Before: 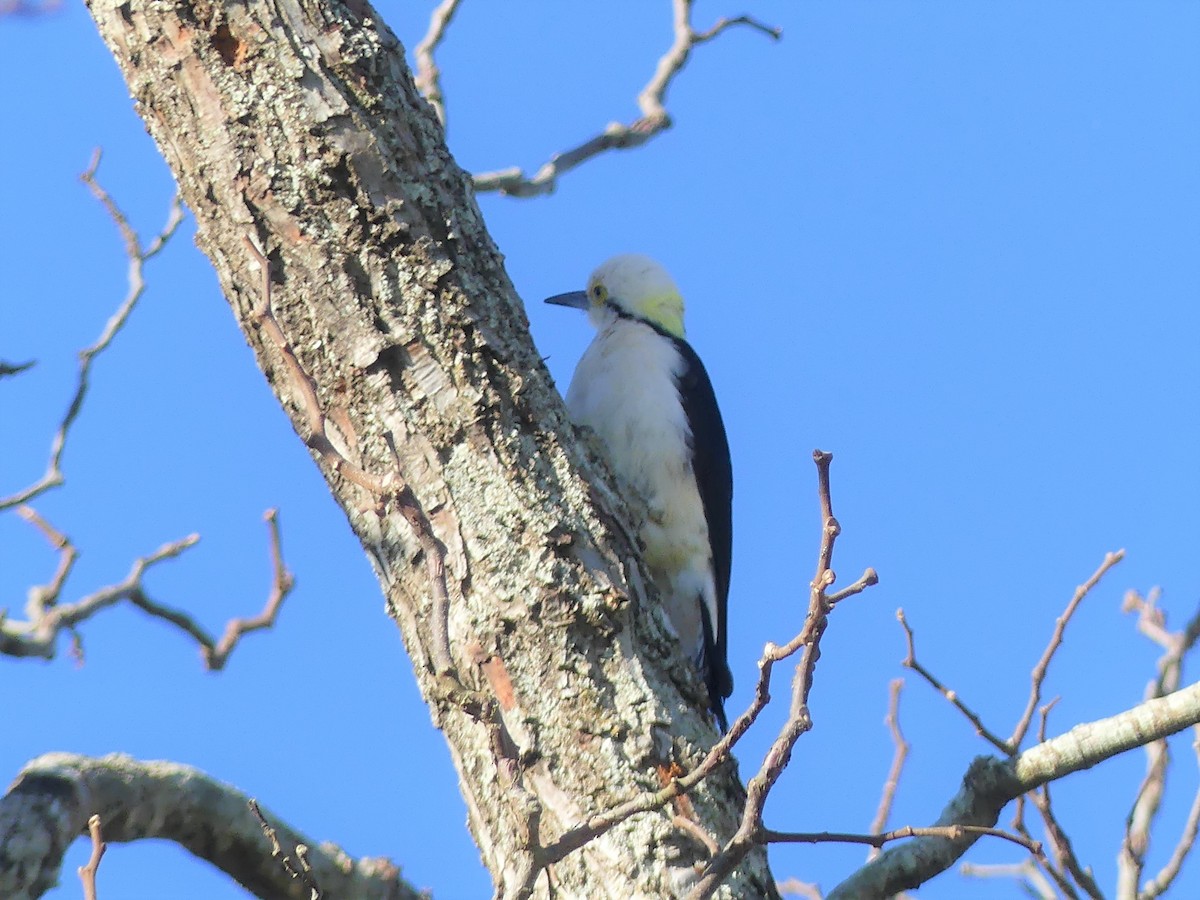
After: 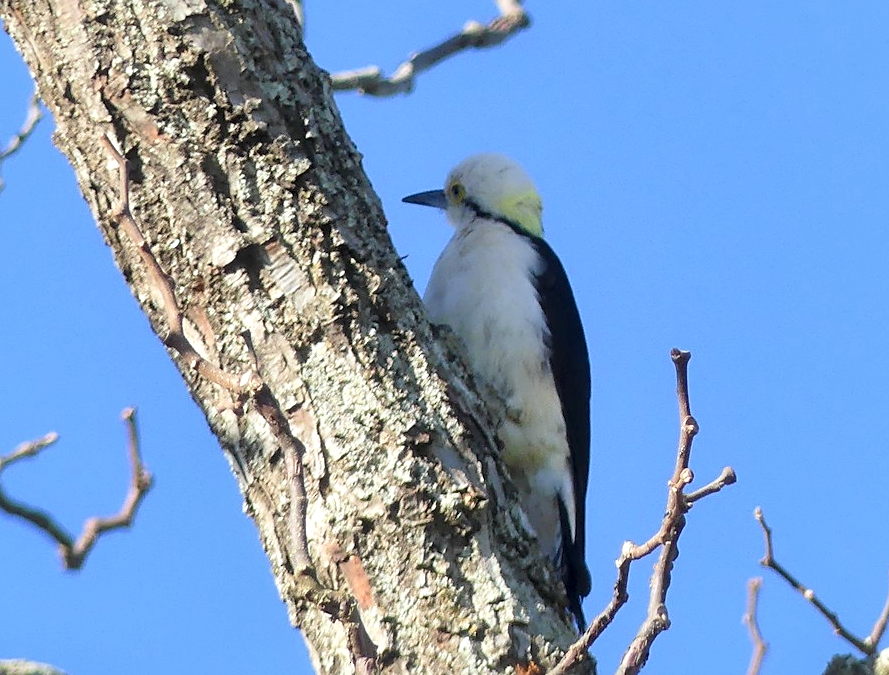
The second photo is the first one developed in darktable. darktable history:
crop and rotate: left 11.914%, top 11.326%, right 13.926%, bottom 13.644%
local contrast: mode bilateral grid, contrast 26, coarseness 59, detail 152%, midtone range 0.2
contrast brightness saturation: contrast 0.051
sharpen: amount 0.216
